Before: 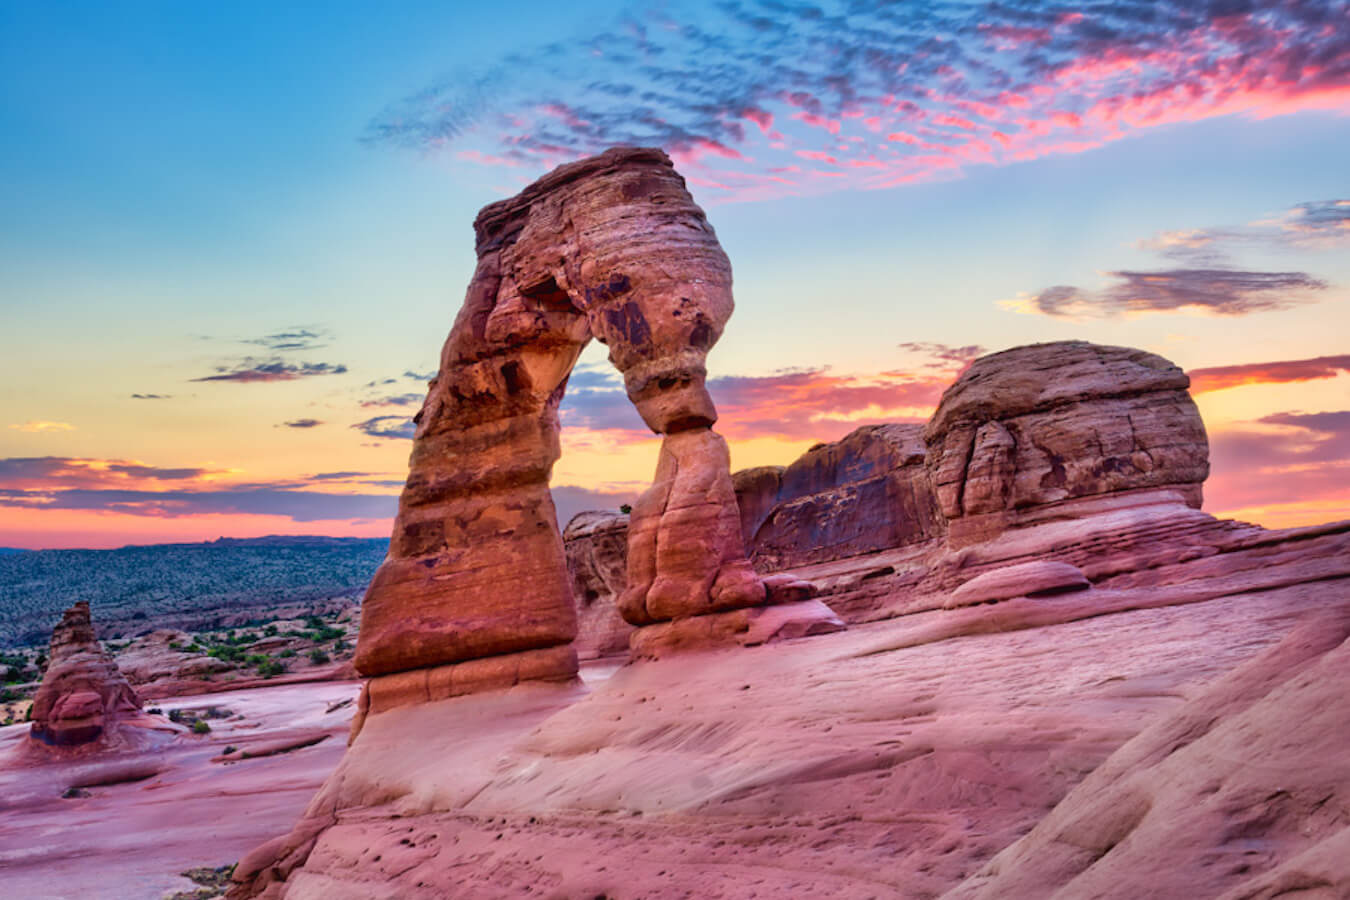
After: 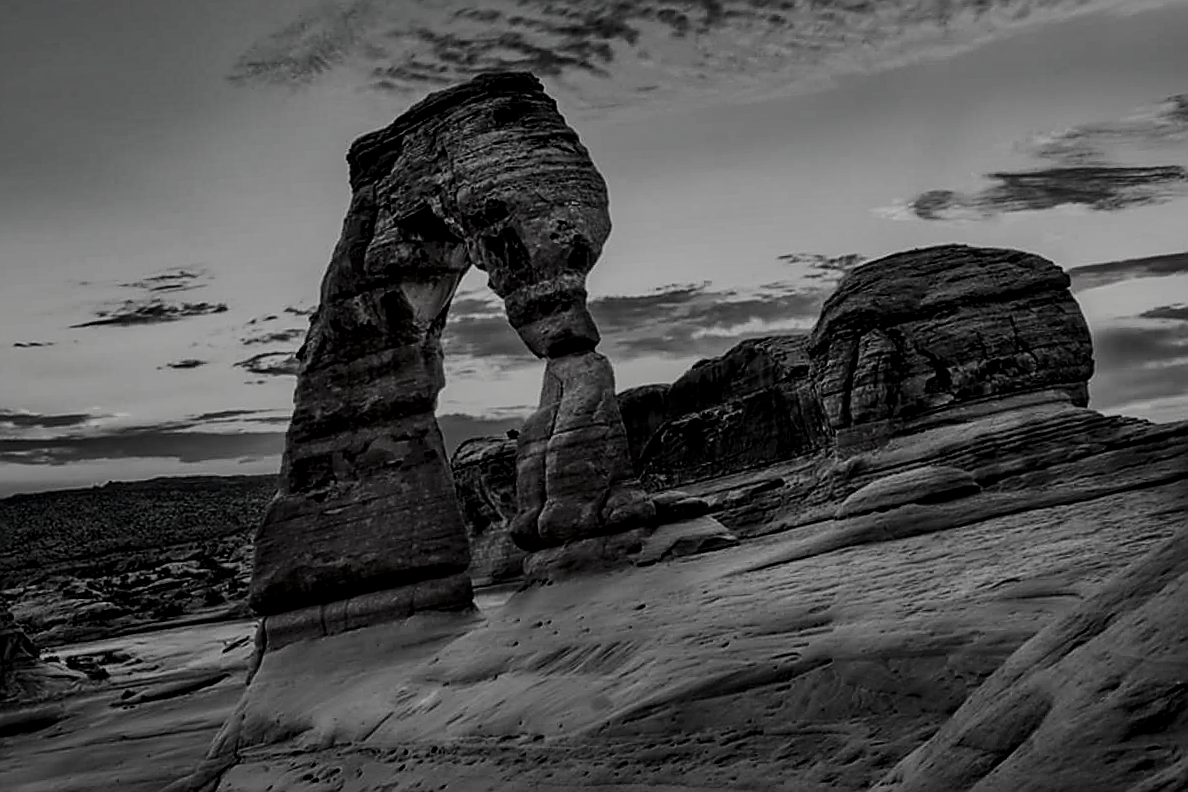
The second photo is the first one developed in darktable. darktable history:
crop and rotate: angle 2.74°, left 5.72%, top 5.709%
exposure: black level correction 0.001, exposure 0.5 EV, compensate exposure bias true, compensate highlight preservation false
sharpen: radius 1.375, amount 1.244, threshold 0.695
filmic rgb: black relative exposure -7.11 EV, white relative exposure 5.36 EV, hardness 3.03, color science v5 (2021), iterations of high-quality reconstruction 0, contrast in shadows safe, contrast in highlights safe
local contrast: on, module defaults
haze removal: compatibility mode true, adaptive false
tone equalizer: -8 EV -0.455 EV, -7 EV -0.387 EV, -6 EV -0.334 EV, -5 EV -0.255 EV, -3 EV 0.197 EV, -2 EV 0.331 EV, -1 EV 0.388 EV, +0 EV 0.44 EV
contrast brightness saturation: contrast 0.025, brightness -0.986, saturation -0.986
